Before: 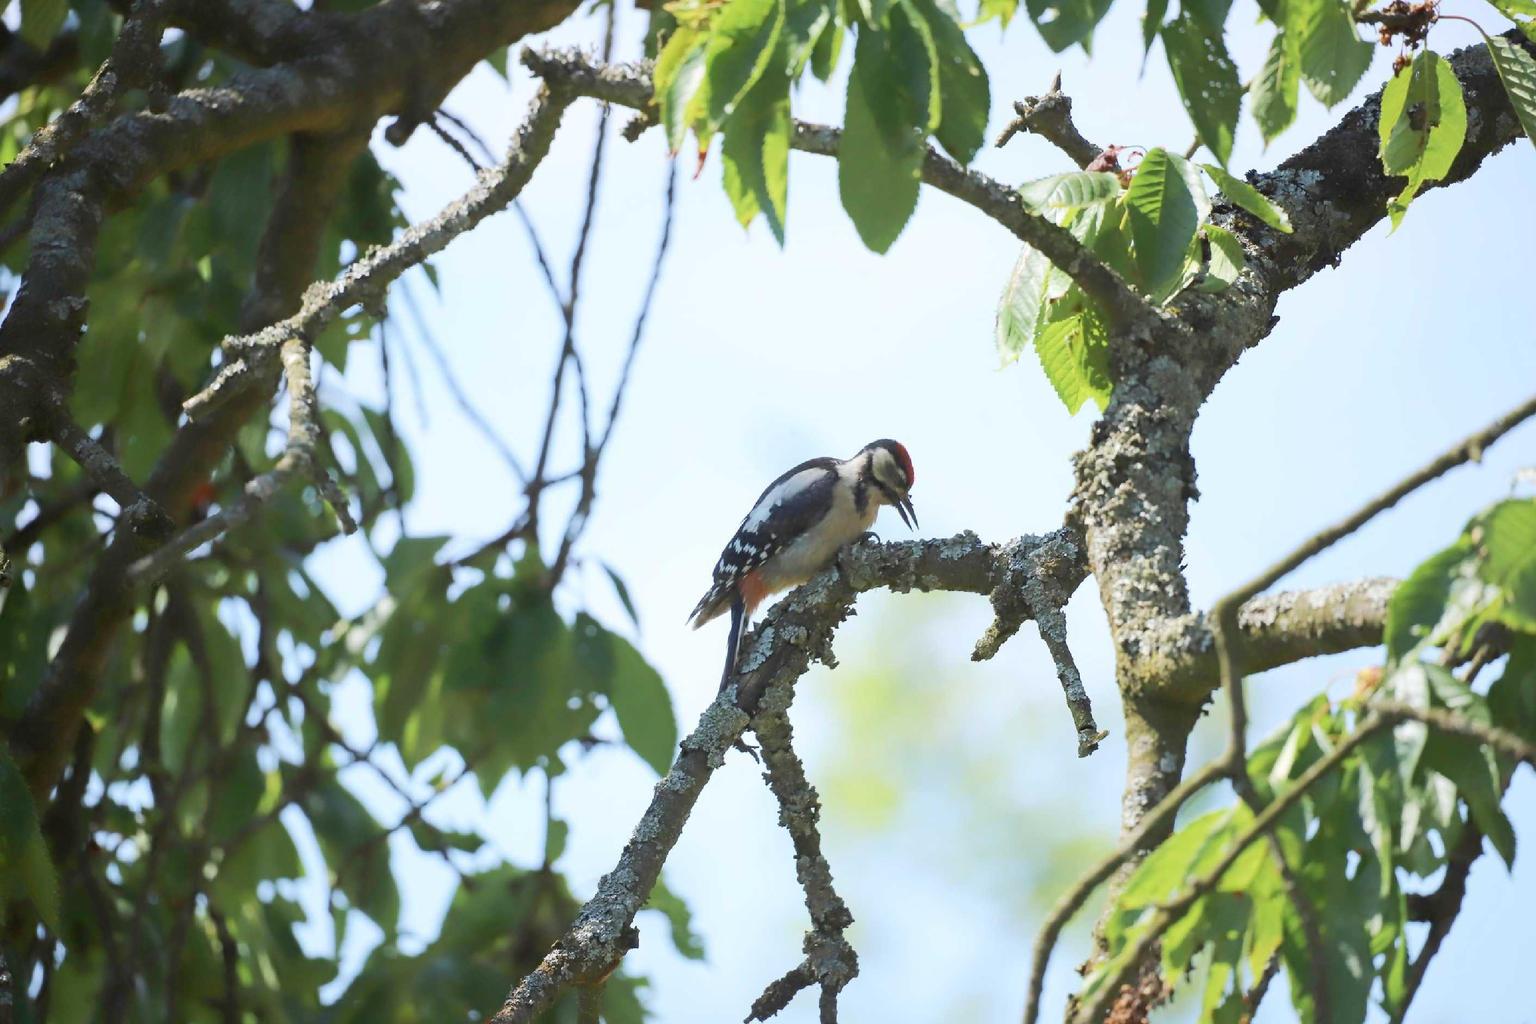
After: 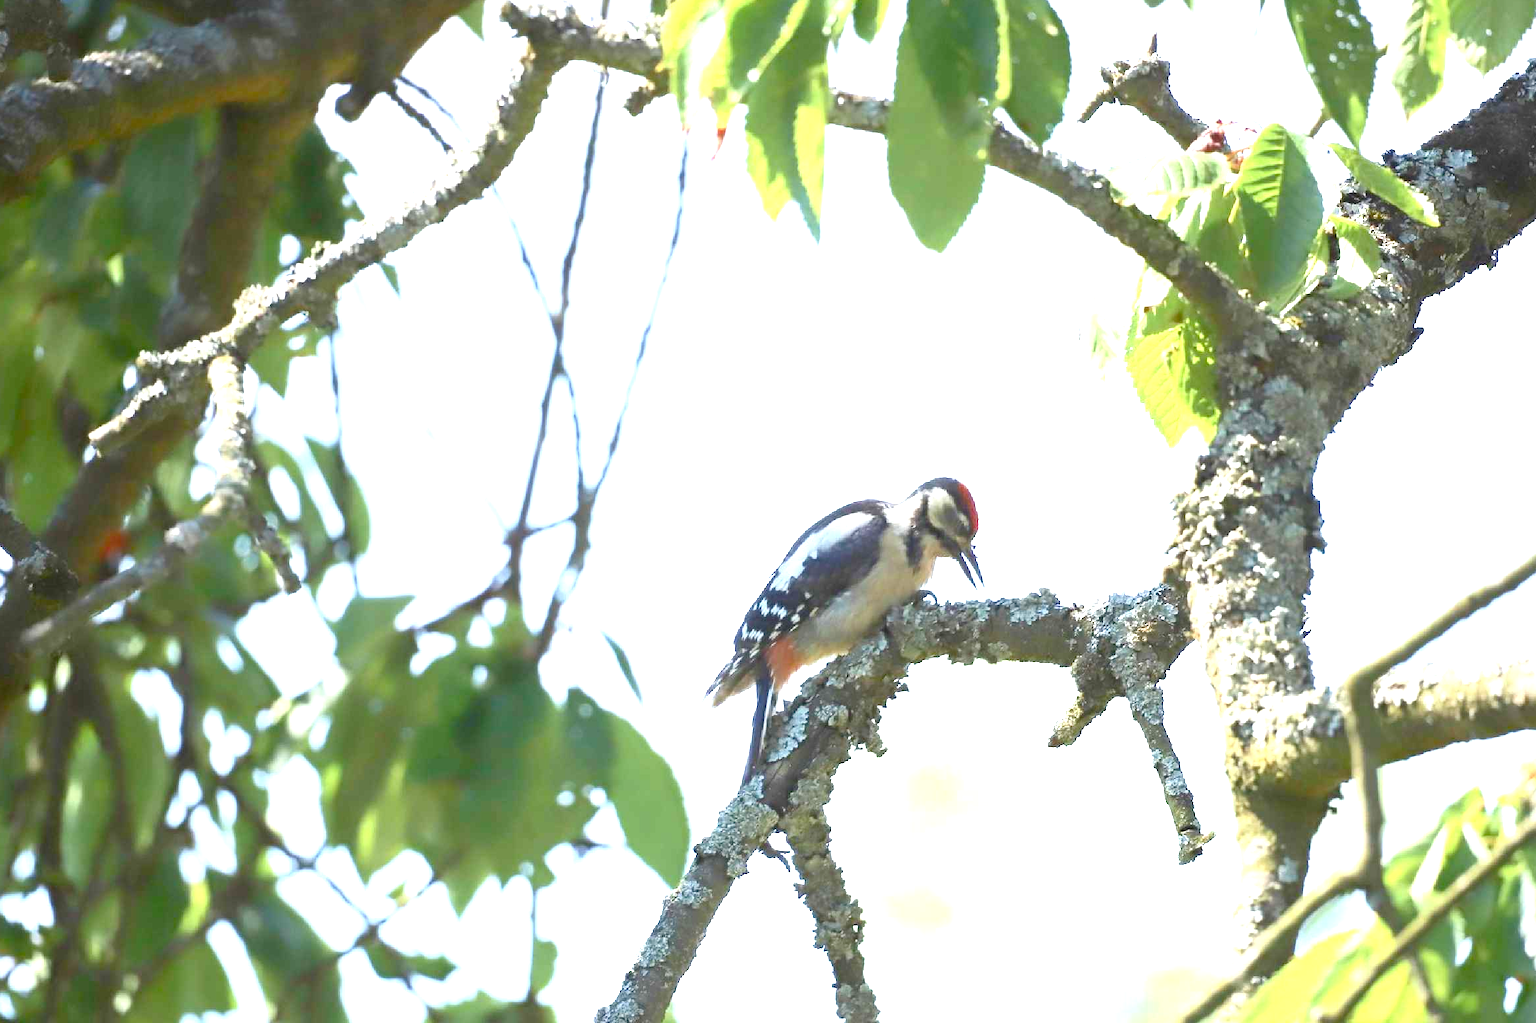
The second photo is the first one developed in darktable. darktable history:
exposure: black level correction 0, exposure 1.2 EV, compensate highlight preservation false
color balance rgb: perceptual saturation grading › global saturation 20%, perceptual saturation grading › highlights -25%, perceptual saturation grading › shadows 25%
crop and rotate: left 7.196%, top 4.574%, right 10.605%, bottom 13.178%
